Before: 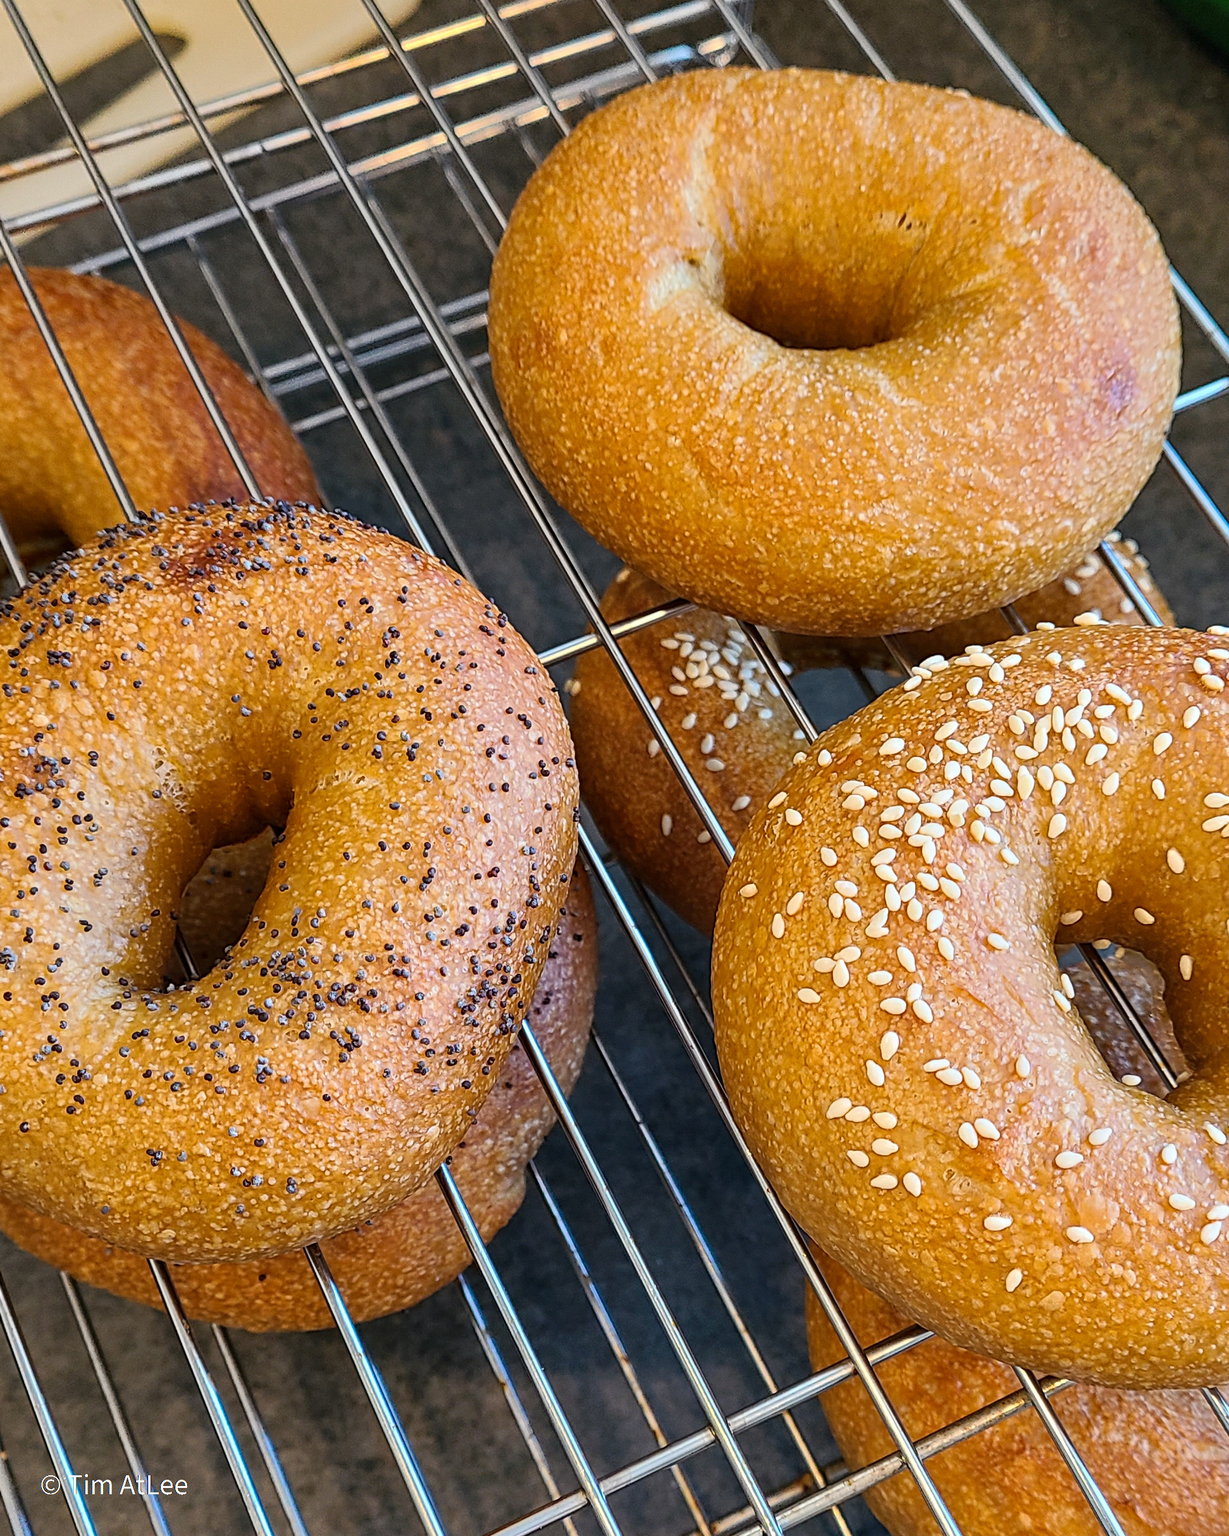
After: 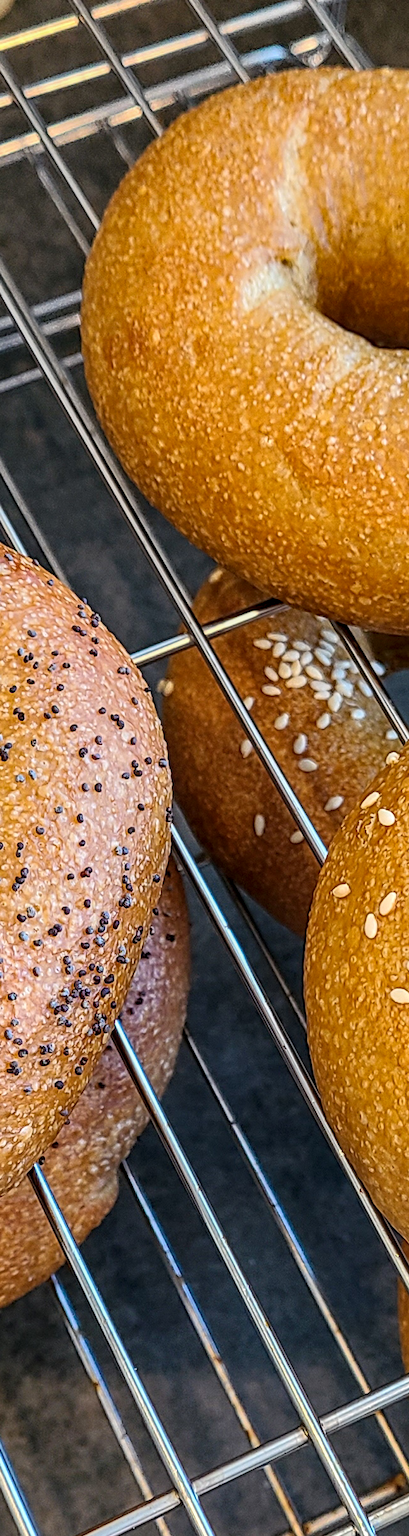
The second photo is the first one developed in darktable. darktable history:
local contrast: on, module defaults
crop: left 33.187%, right 33.424%
